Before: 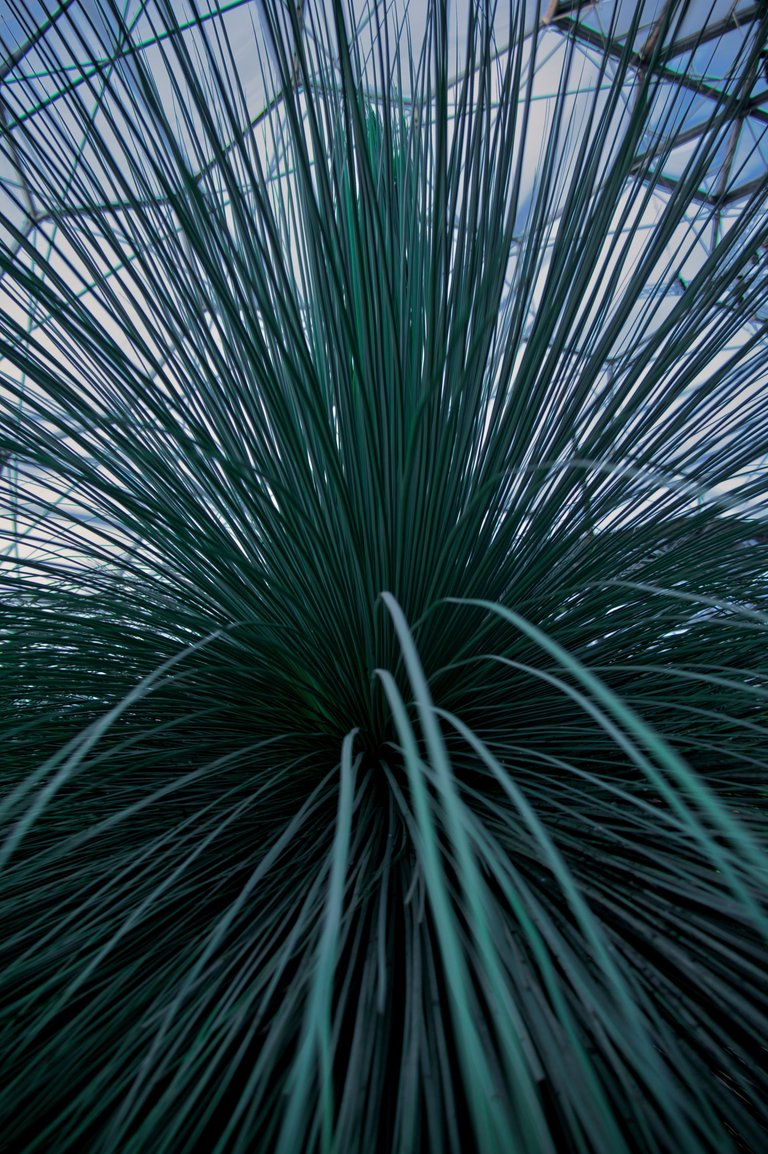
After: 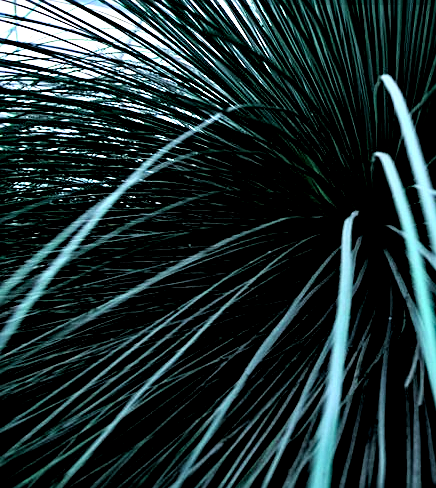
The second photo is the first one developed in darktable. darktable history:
crop: top 44.805%, right 43.227%, bottom 12.87%
local contrast: highlights 125%, shadows 139%, detail 138%, midtone range 0.261
exposure: black level correction 0.001, exposure 1.13 EV, compensate highlight preservation false
sharpen: on, module defaults
contrast brightness saturation: contrast 0.071, brightness 0.079, saturation 0.181
haze removal: compatibility mode true, adaptive false
filmic rgb: black relative exposure -3.98 EV, white relative exposure 2.98 EV, hardness 3.01, contrast 1.517
